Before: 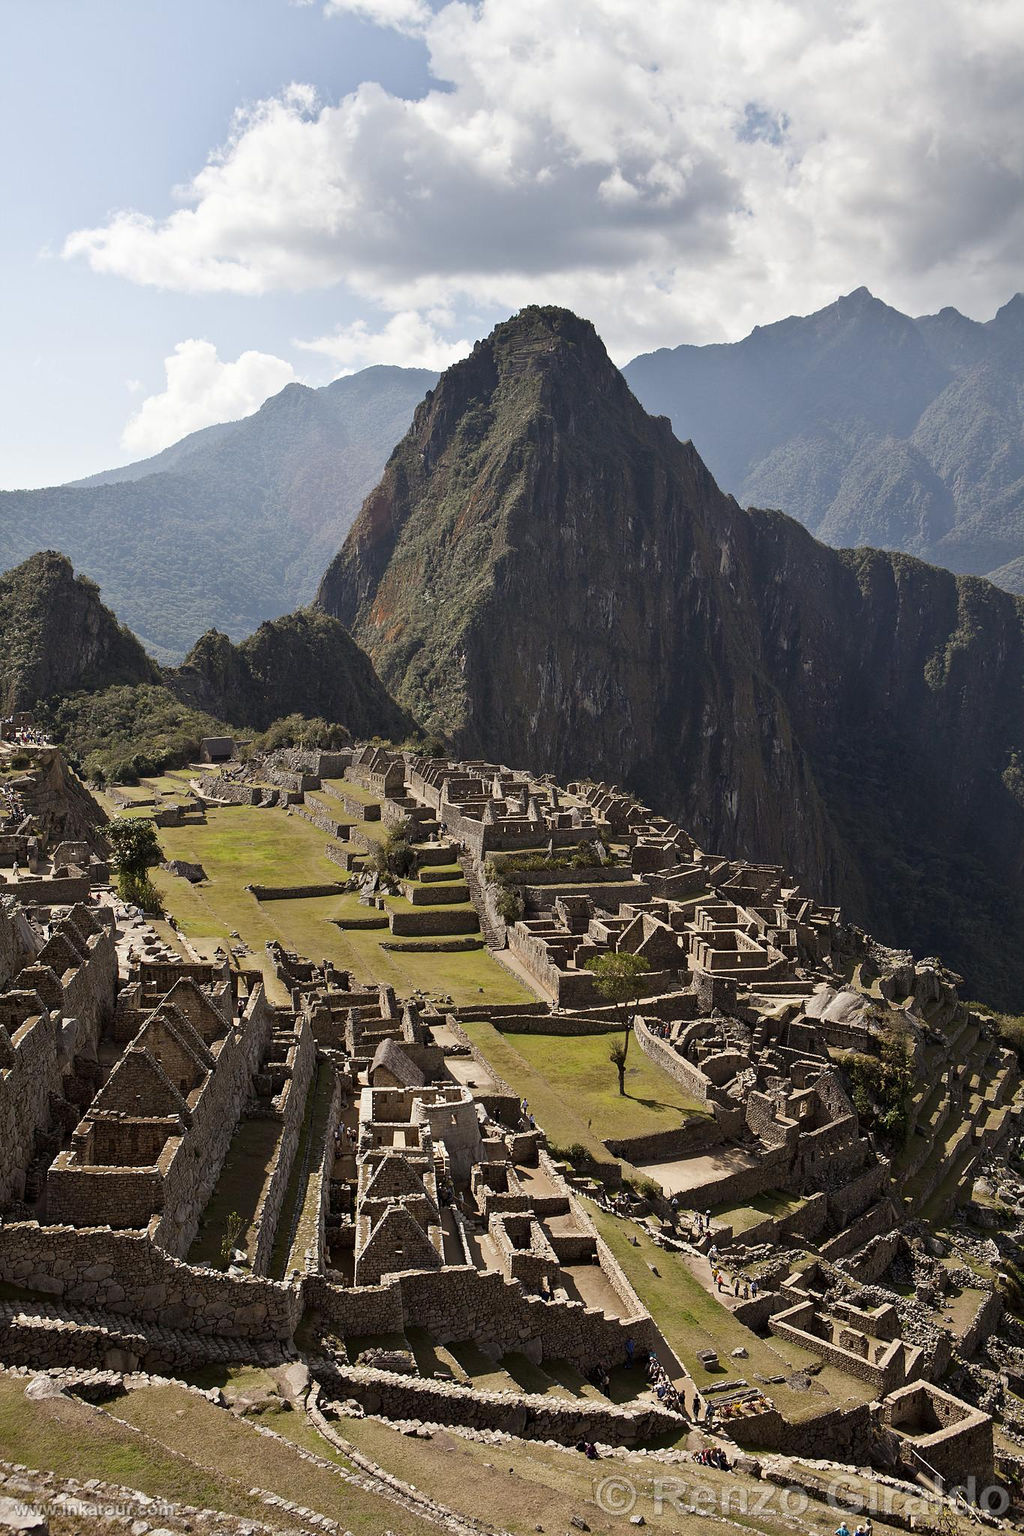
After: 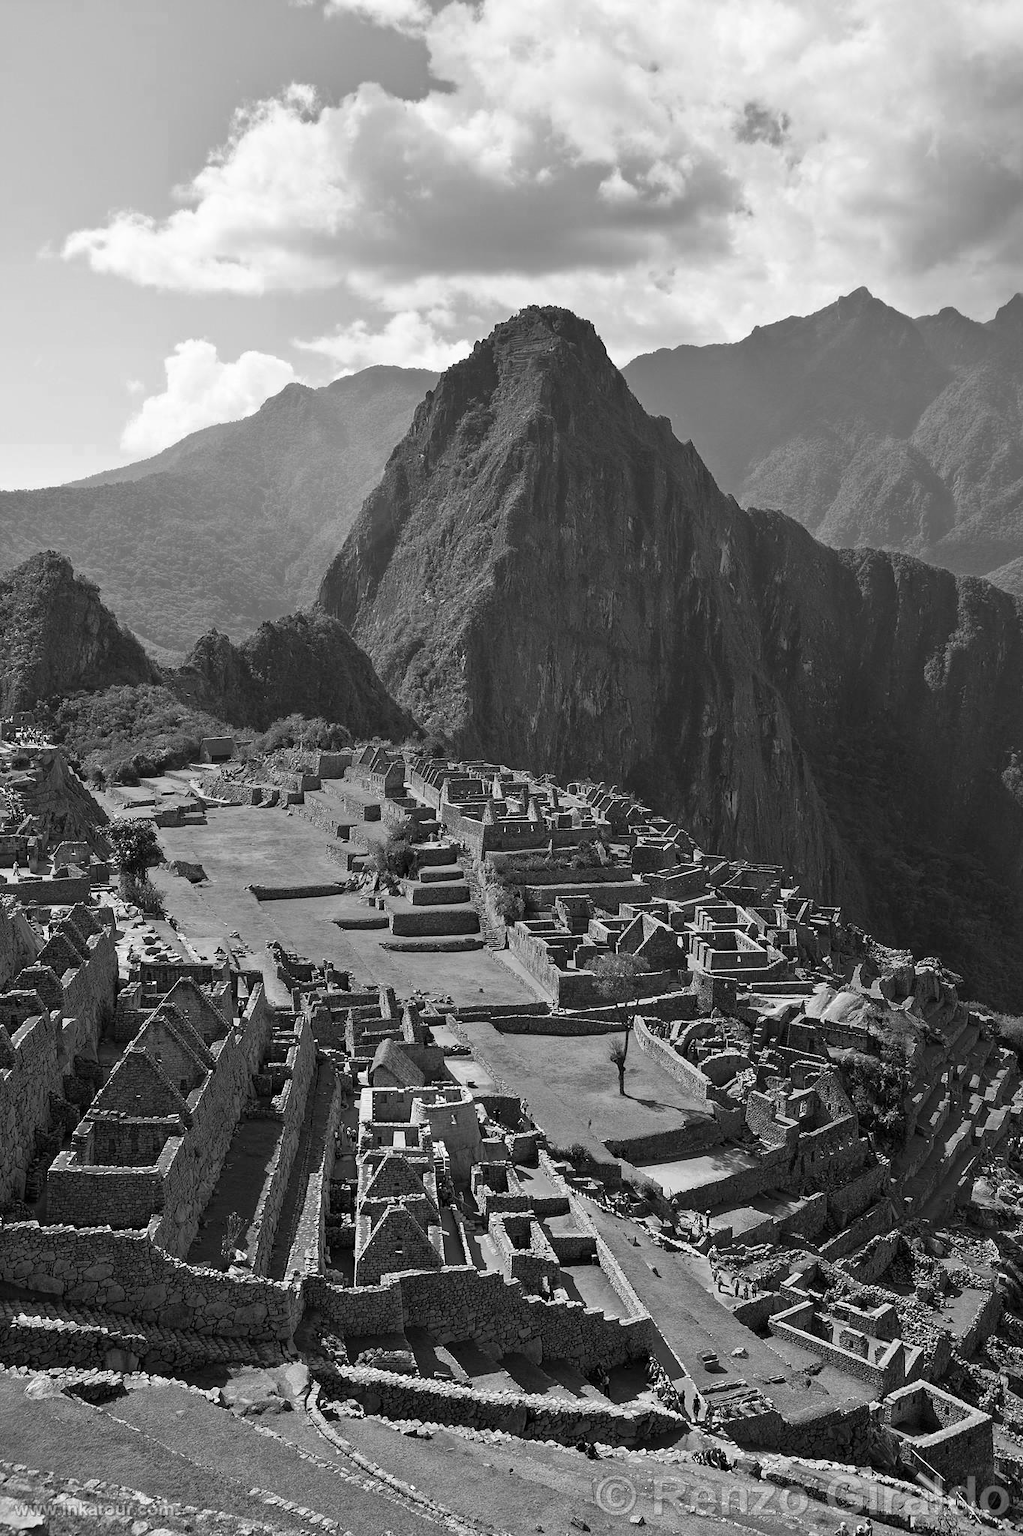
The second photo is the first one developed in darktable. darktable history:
rgb curve: curves: ch0 [(0, 0) (0.053, 0.068) (0.122, 0.128) (1, 1)]
color zones: curves: ch0 [(0.002, 0.593) (0.143, 0.417) (0.285, 0.541) (0.455, 0.289) (0.608, 0.327) (0.727, 0.283) (0.869, 0.571) (1, 0.603)]; ch1 [(0, 0) (0.143, 0) (0.286, 0) (0.429, 0) (0.571, 0) (0.714, 0) (0.857, 0)]
